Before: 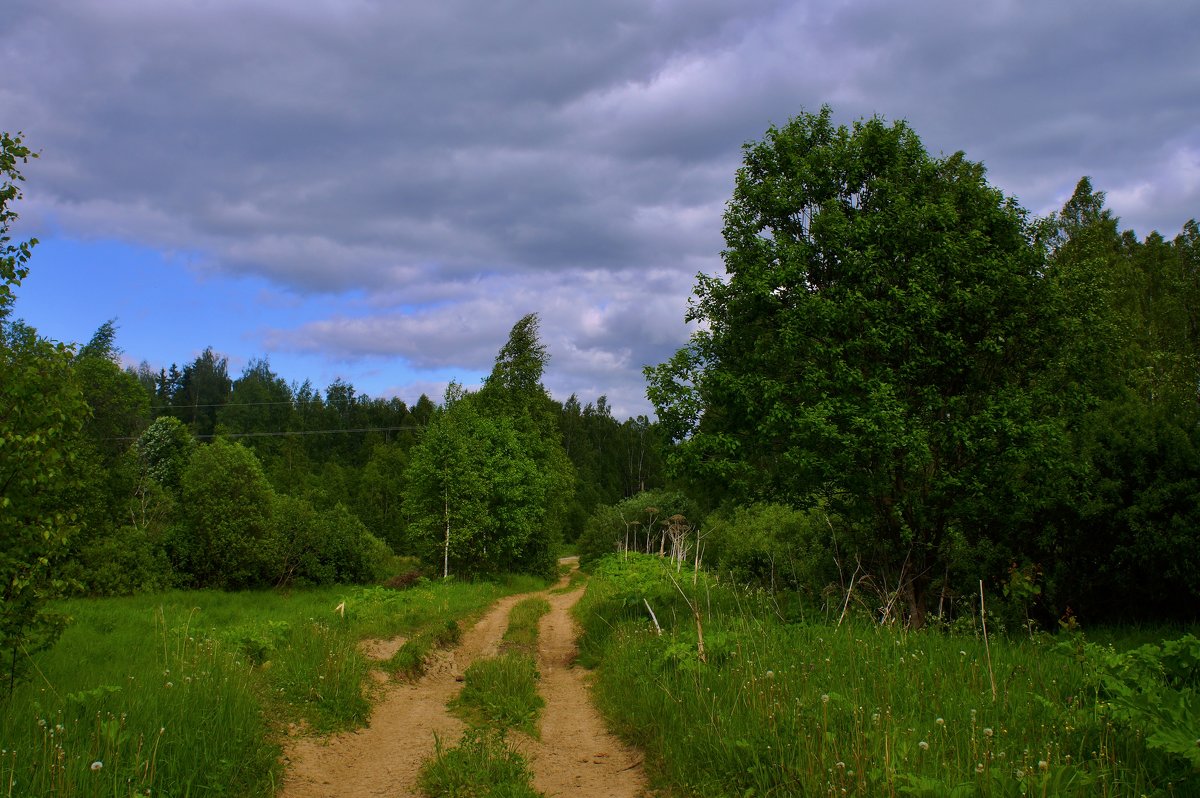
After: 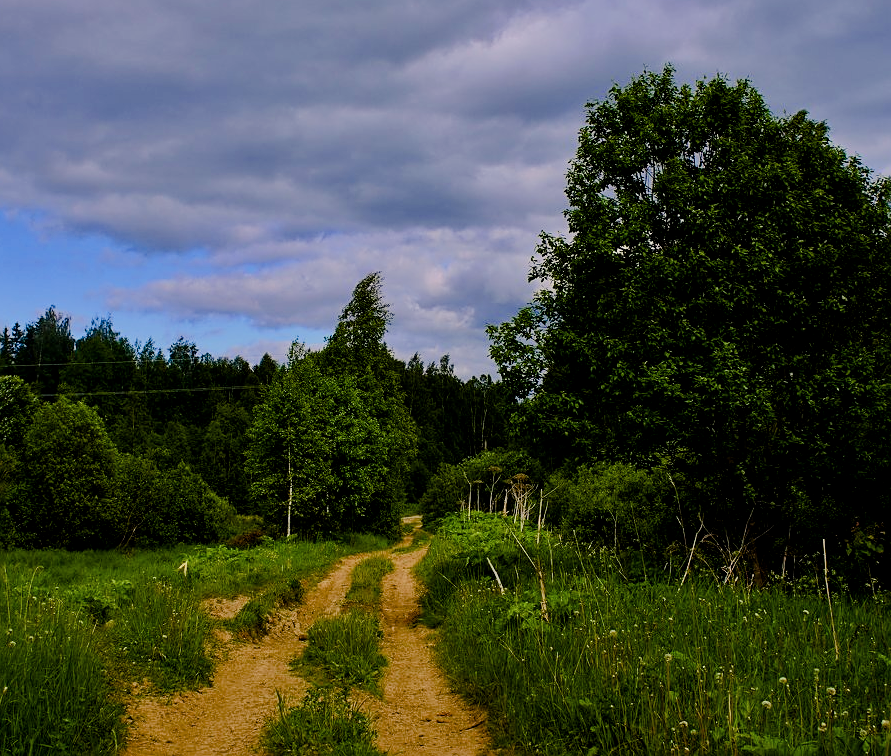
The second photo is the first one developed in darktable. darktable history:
color balance rgb: highlights gain › chroma 3.083%, highlights gain › hue 75.58°, linear chroma grading › global chroma 18.966%, perceptual saturation grading › global saturation 20%, perceptual saturation grading › highlights -49.759%, perceptual saturation grading › shadows 24.487%, saturation formula JzAzBz (2021)
local contrast: highlights 104%, shadows 97%, detail 119%, midtone range 0.2
filmic rgb: black relative exposure -6.97 EV, white relative exposure 5.6 EV, hardness 2.86, color science v6 (2022)
sharpen: on, module defaults
crop and rotate: left 13.162%, top 5.239%, right 12.568%
